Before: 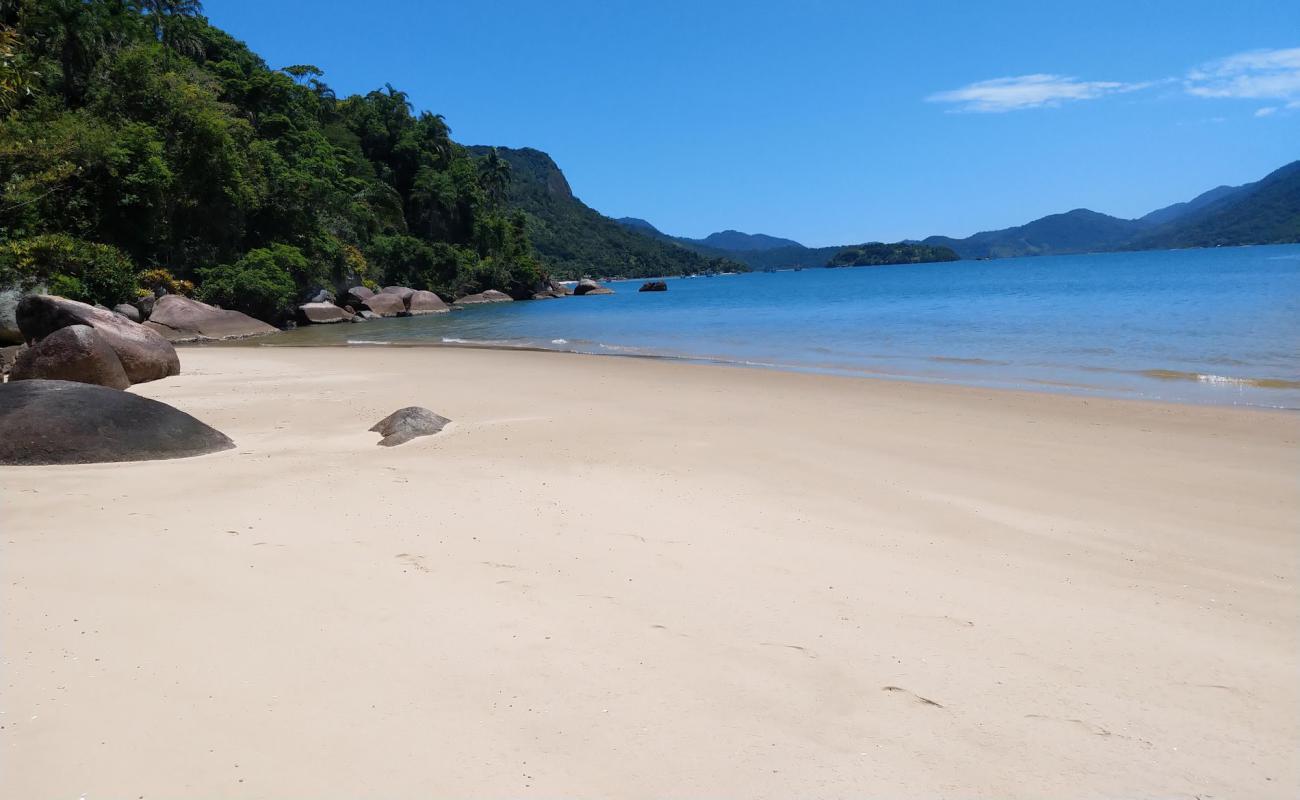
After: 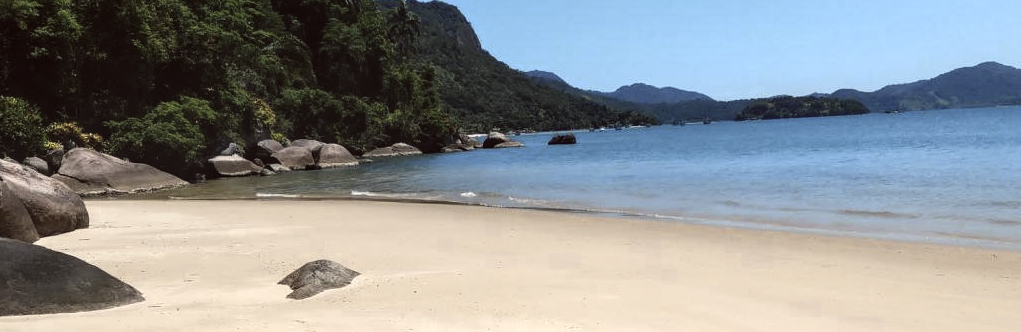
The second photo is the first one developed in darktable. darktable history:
contrast brightness saturation: contrast 0.1, saturation -0.36
crop: left 7.036%, top 18.398%, right 14.379%, bottom 40.043%
local contrast: on, module defaults
color zones: curves: ch0 [(0, 0.485) (0.178, 0.476) (0.261, 0.623) (0.411, 0.403) (0.708, 0.603) (0.934, 0.412)]; ch1 [(0.003, 0.485) (0.149, 0.496) (0.229, 0.584) (0.326, 0.551) (0.484, 0.262) (0.757, 0.643)]
tone equalizer: -8 EV -0.417 EV, -7 EV -0.389 EV, -6 EV -0.333 EV, -5 EV -0.222 EV, -3 EV 0.222 EV, -2 EV 0.333 EV, -1 EV 0.389 EV, +0 EV 0.417 EV, edges refinement/feathering 500, mask exposure compensation -1.57 EV, preserve details no
color balance: lift [1.005, 1.002, 0.998, 0.998], gamma [1, 1.021, 1.02, 0.979], gain [0.923, 1.066, 1.056, 0.934]
